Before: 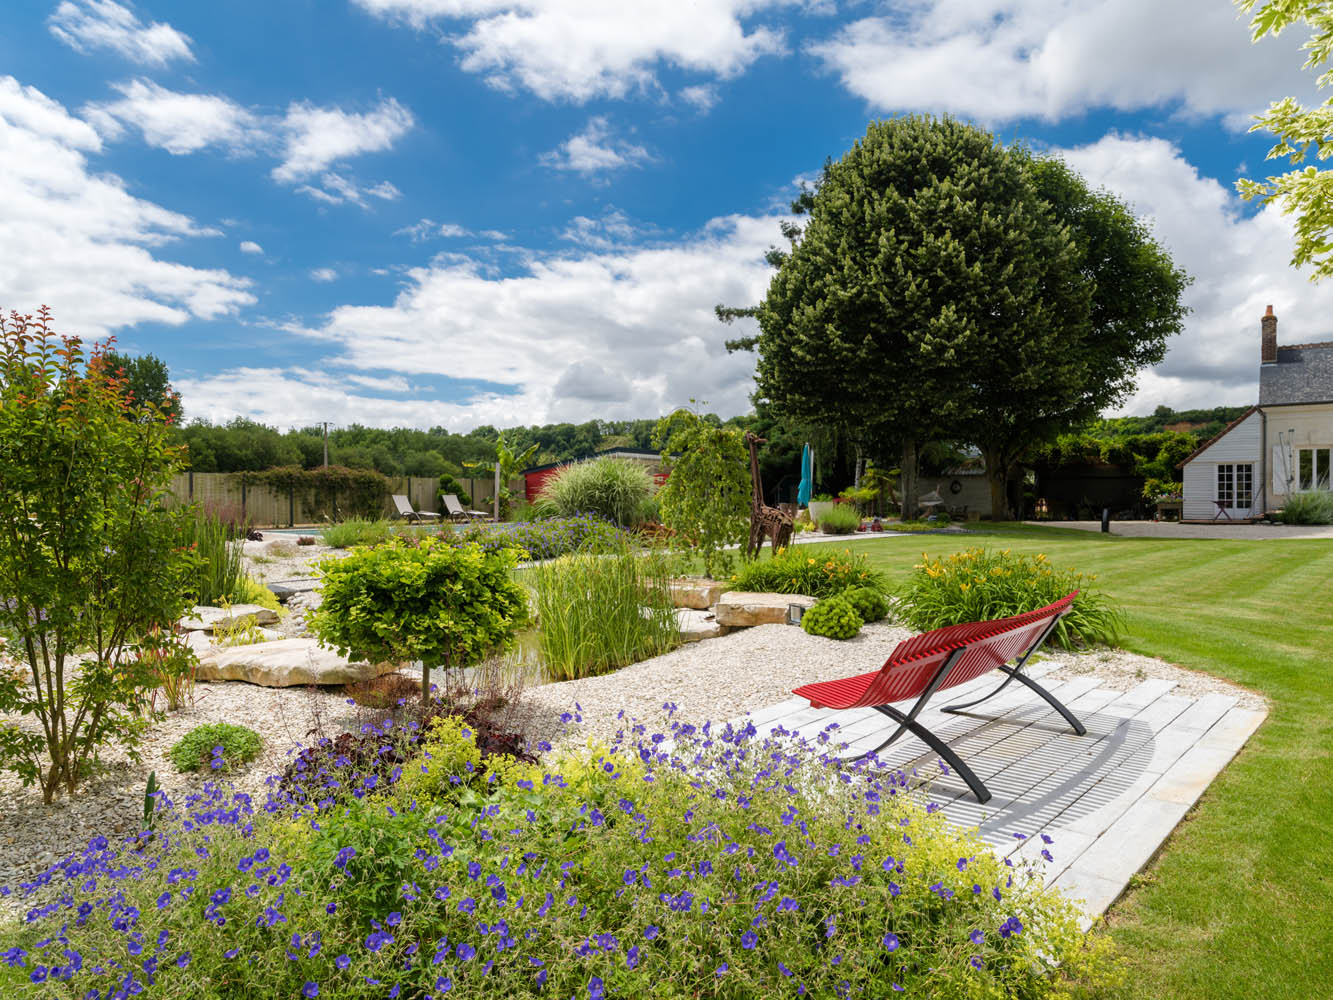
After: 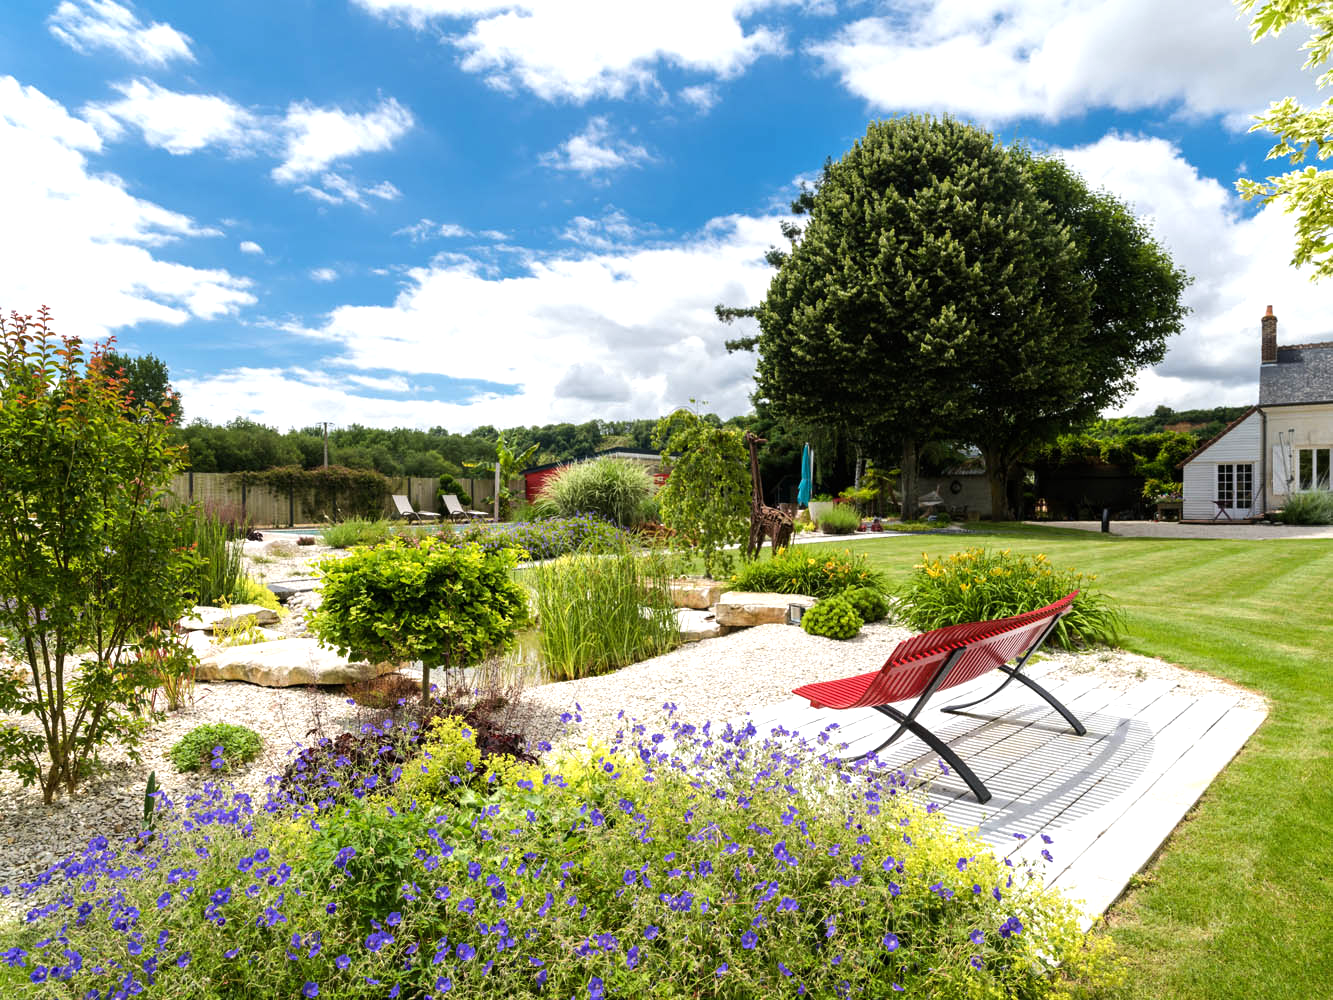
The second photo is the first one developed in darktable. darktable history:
tone equalizer: -8 EV -0.417 EV, -7 EV -0.389 EV, -6 EV -0.333 EV, -5 EV -0.222 EV, -3 EV 0.222 EV, -2 EV 0.333 EV, -1 EV 0.389 EV, +0 EV 0.417 EV, edges refinement/feathering 500, mask exposure compensation -1.57 EV, preserve details no
exposure: exposure 0.178 EV, compensate exposure bias true, compensate highlight preservation false
